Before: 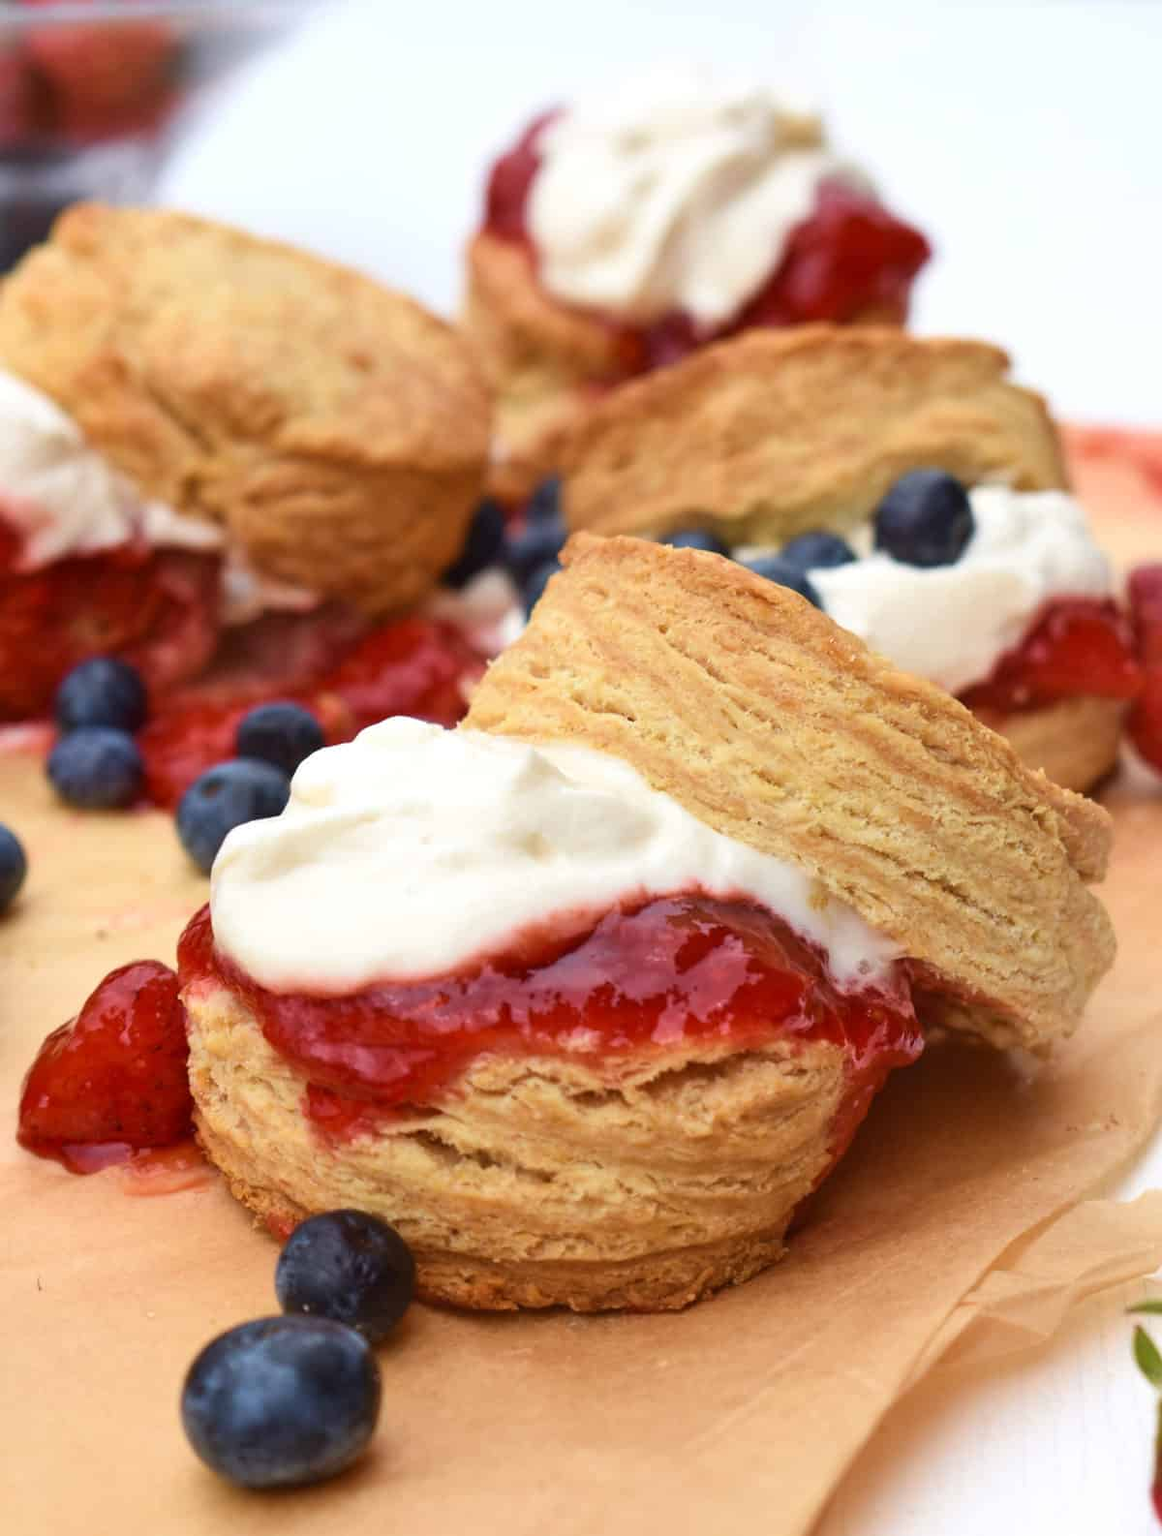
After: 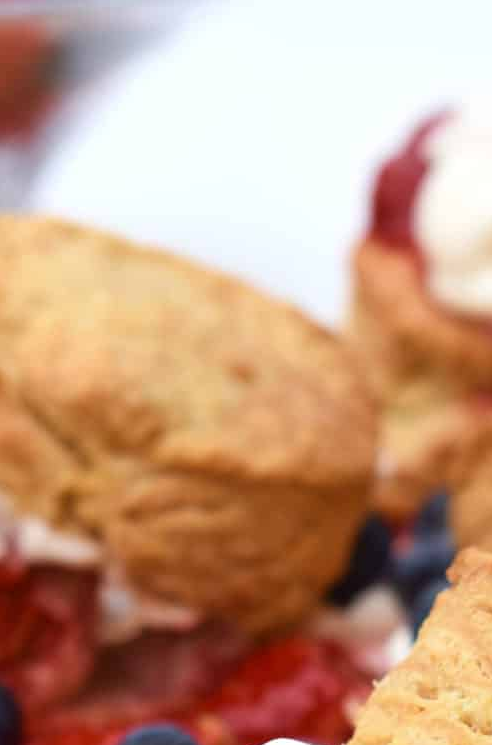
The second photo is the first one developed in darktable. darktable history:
crop and rotate: left 10.908%, top 0.072%, right 48.032%, bottom 52.924%
